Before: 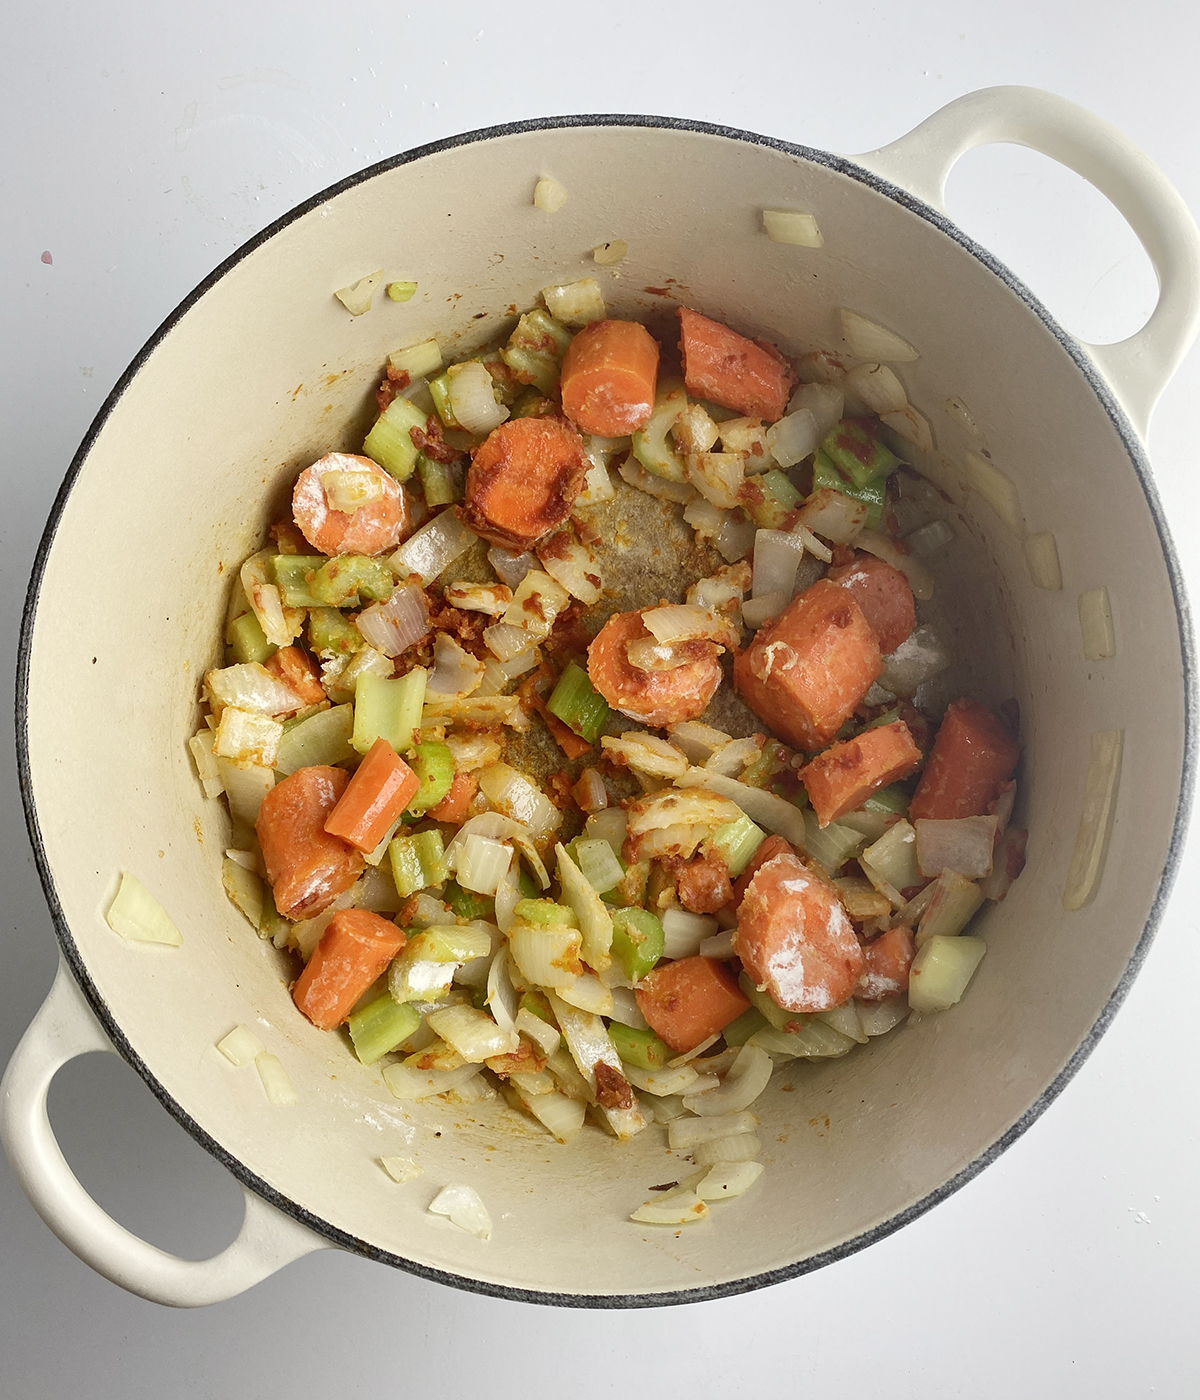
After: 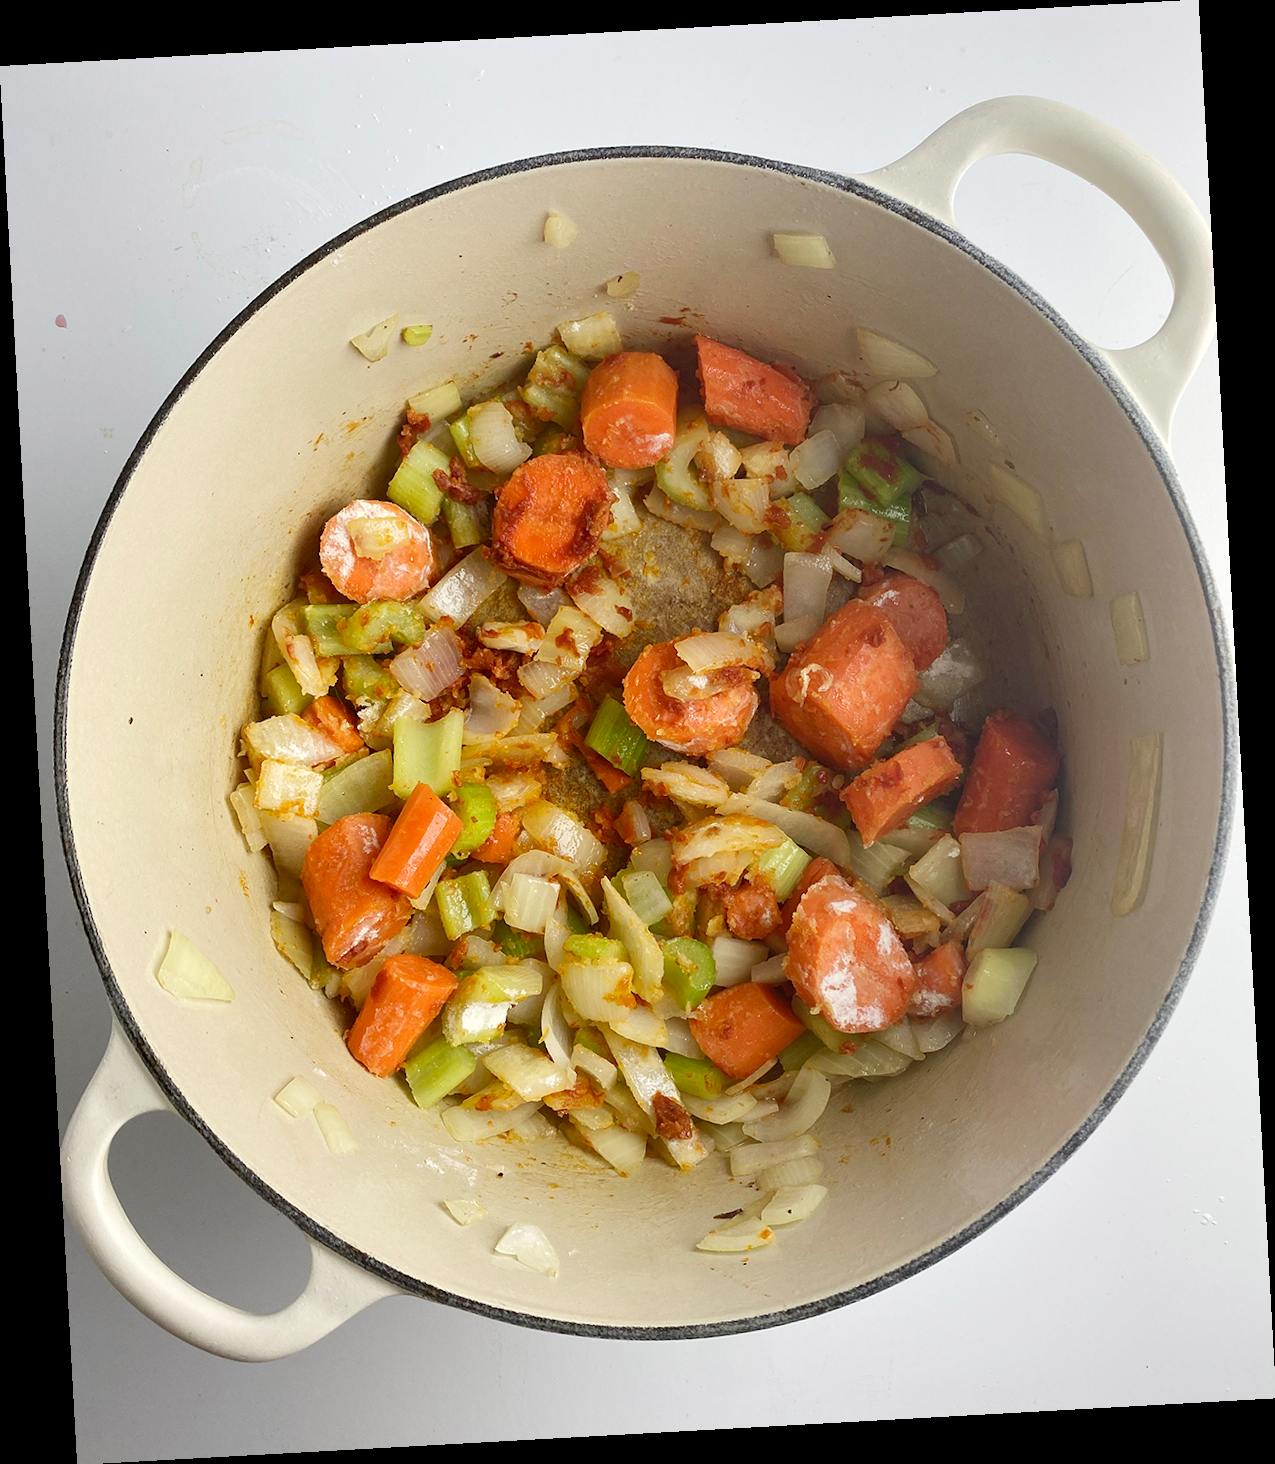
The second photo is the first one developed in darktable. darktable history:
tone equalizer: on, module defaults
rotate and perspective: rotation -3.18°, automatic cropping off
